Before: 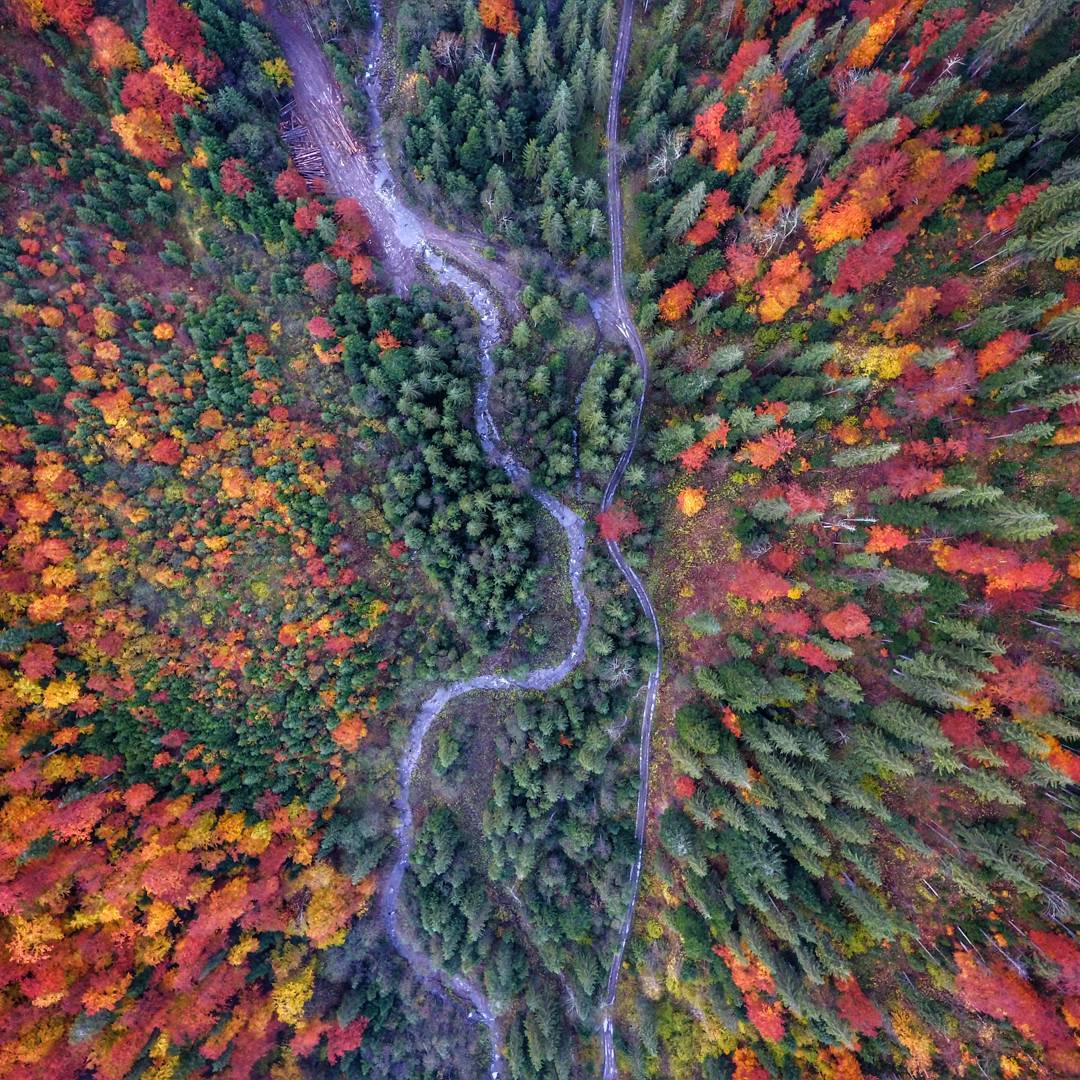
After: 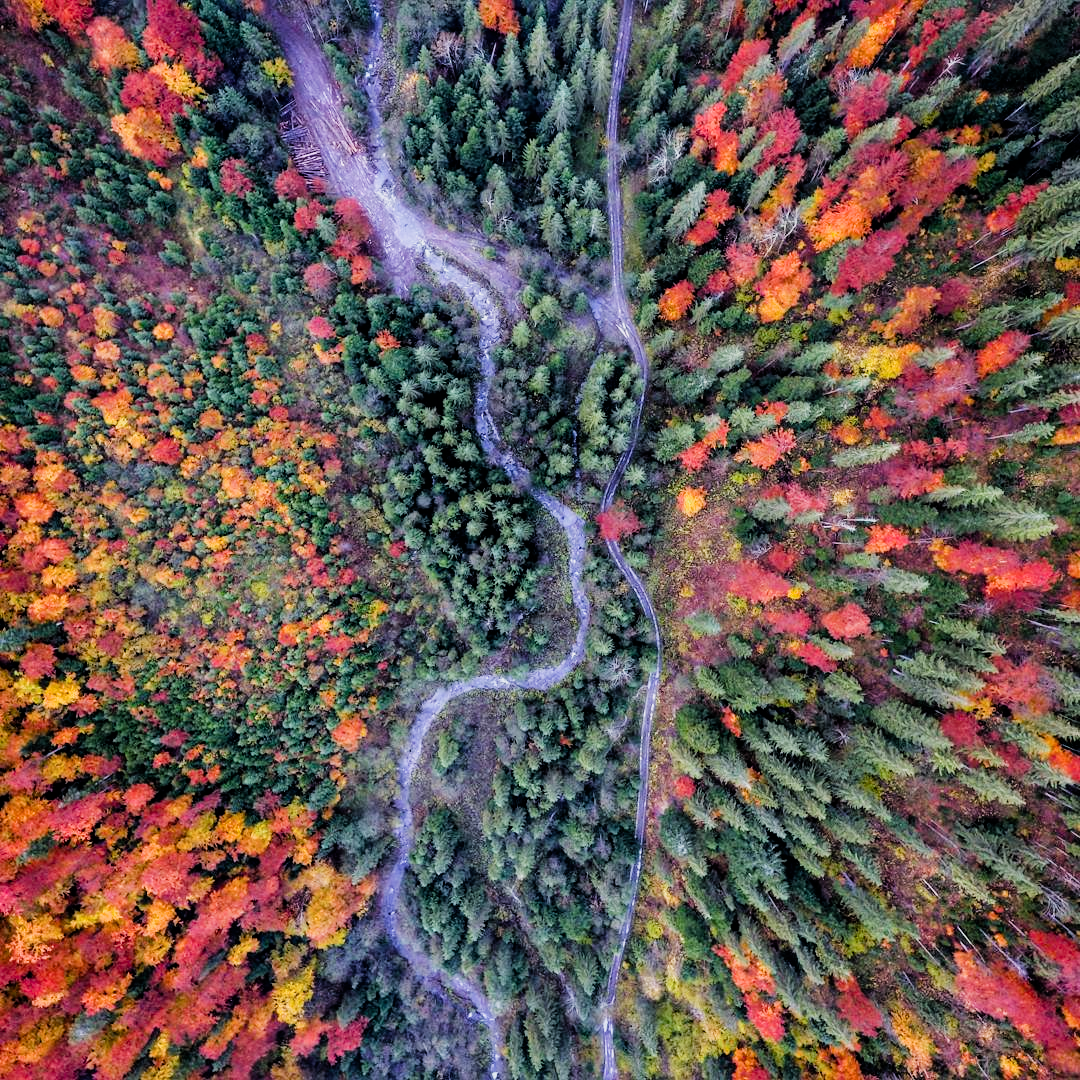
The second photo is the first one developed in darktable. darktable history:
color balance rgb: linear chroma grading › shadows -1.649%, linear chroma grading › highlights -14.38%, linear chroma grading › global chroma -9.608%, linear chroma grading › mid-tones -9.935%, perceptual saturation grading › global saturation 36.024%, perceptual brilliance grading › global brilliance 10.087%, perceptual brilliance grading › shadows 15.185%
filmic rgb: black relative exposure -5.01 EV, white relative exposure 3.99 EV, threshold 5.97 EV, hardness 2.88, contrast 1.297, highlights saturation mix -31.15%, enable highlight reconstruction true
